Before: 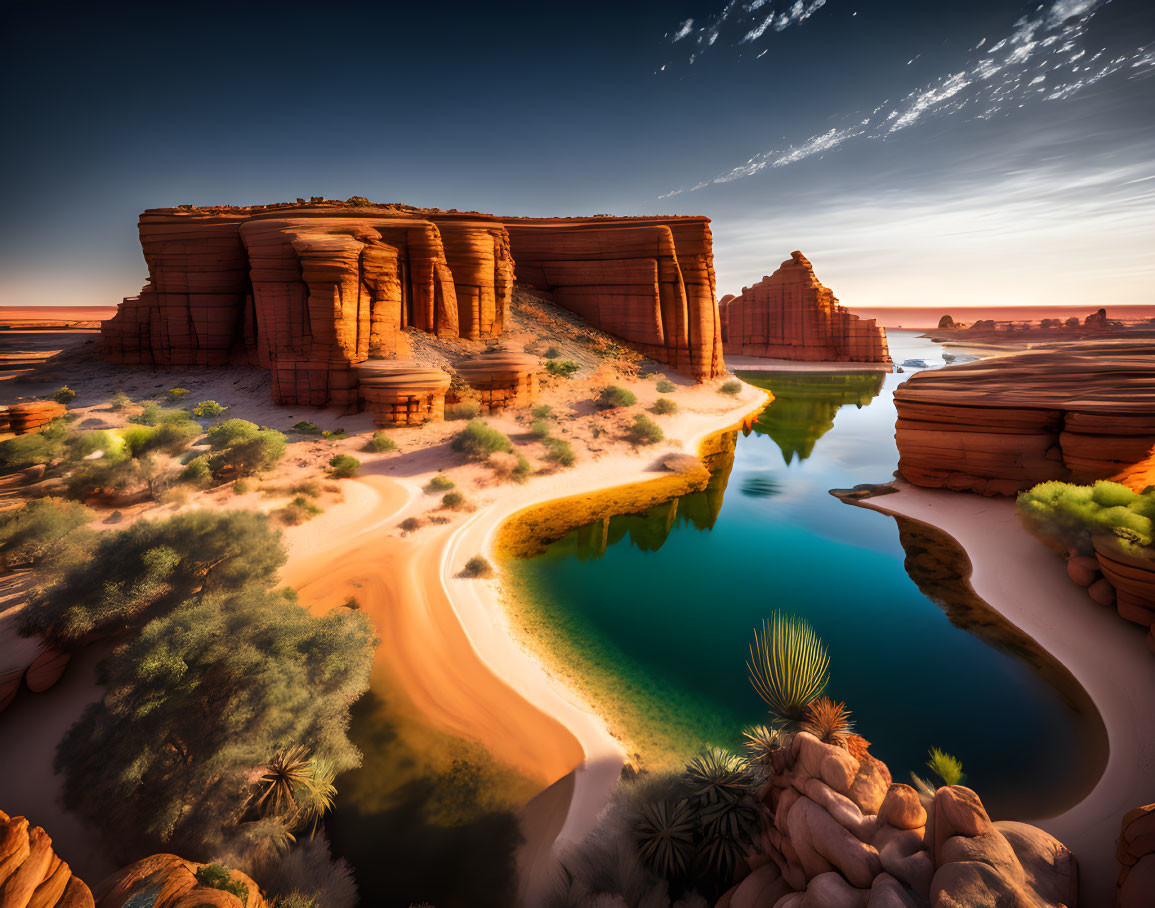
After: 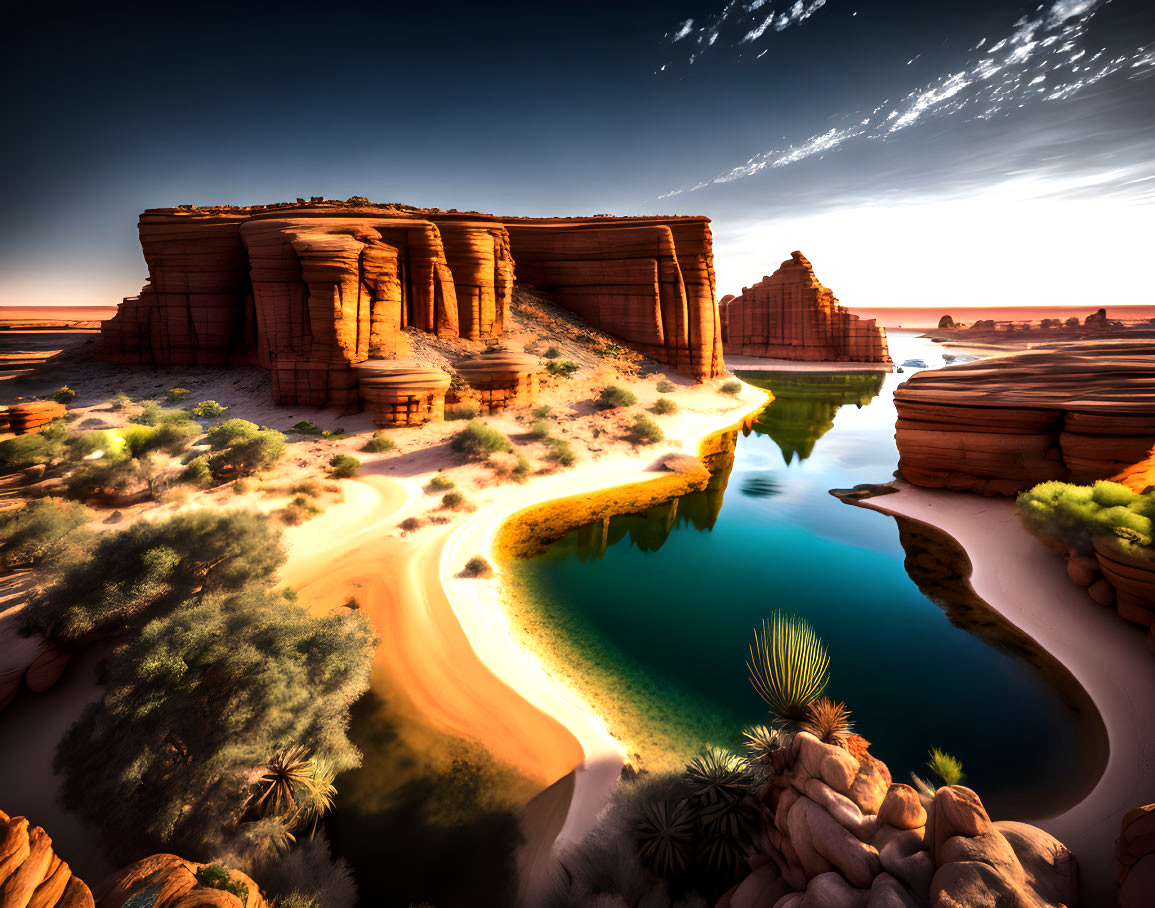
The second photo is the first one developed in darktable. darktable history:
tone equalizer: -8 EV -0.75 EV, -7 EV -0.7 EV, -6 EV -0.6 EV, -5 EV -0.4 EV, -3 EV 0.4 EV, -2 EV 0.6 EV, -1 EV 0.7 EV, +0 EV 0.75 EV, edges refinement/feathering 500, mask exposure compensation -1.57 EV, preserve details no
local contrast: mode bilateral grid, contrast 20, coarseness 50, detail 120%, midtone range 0.2
